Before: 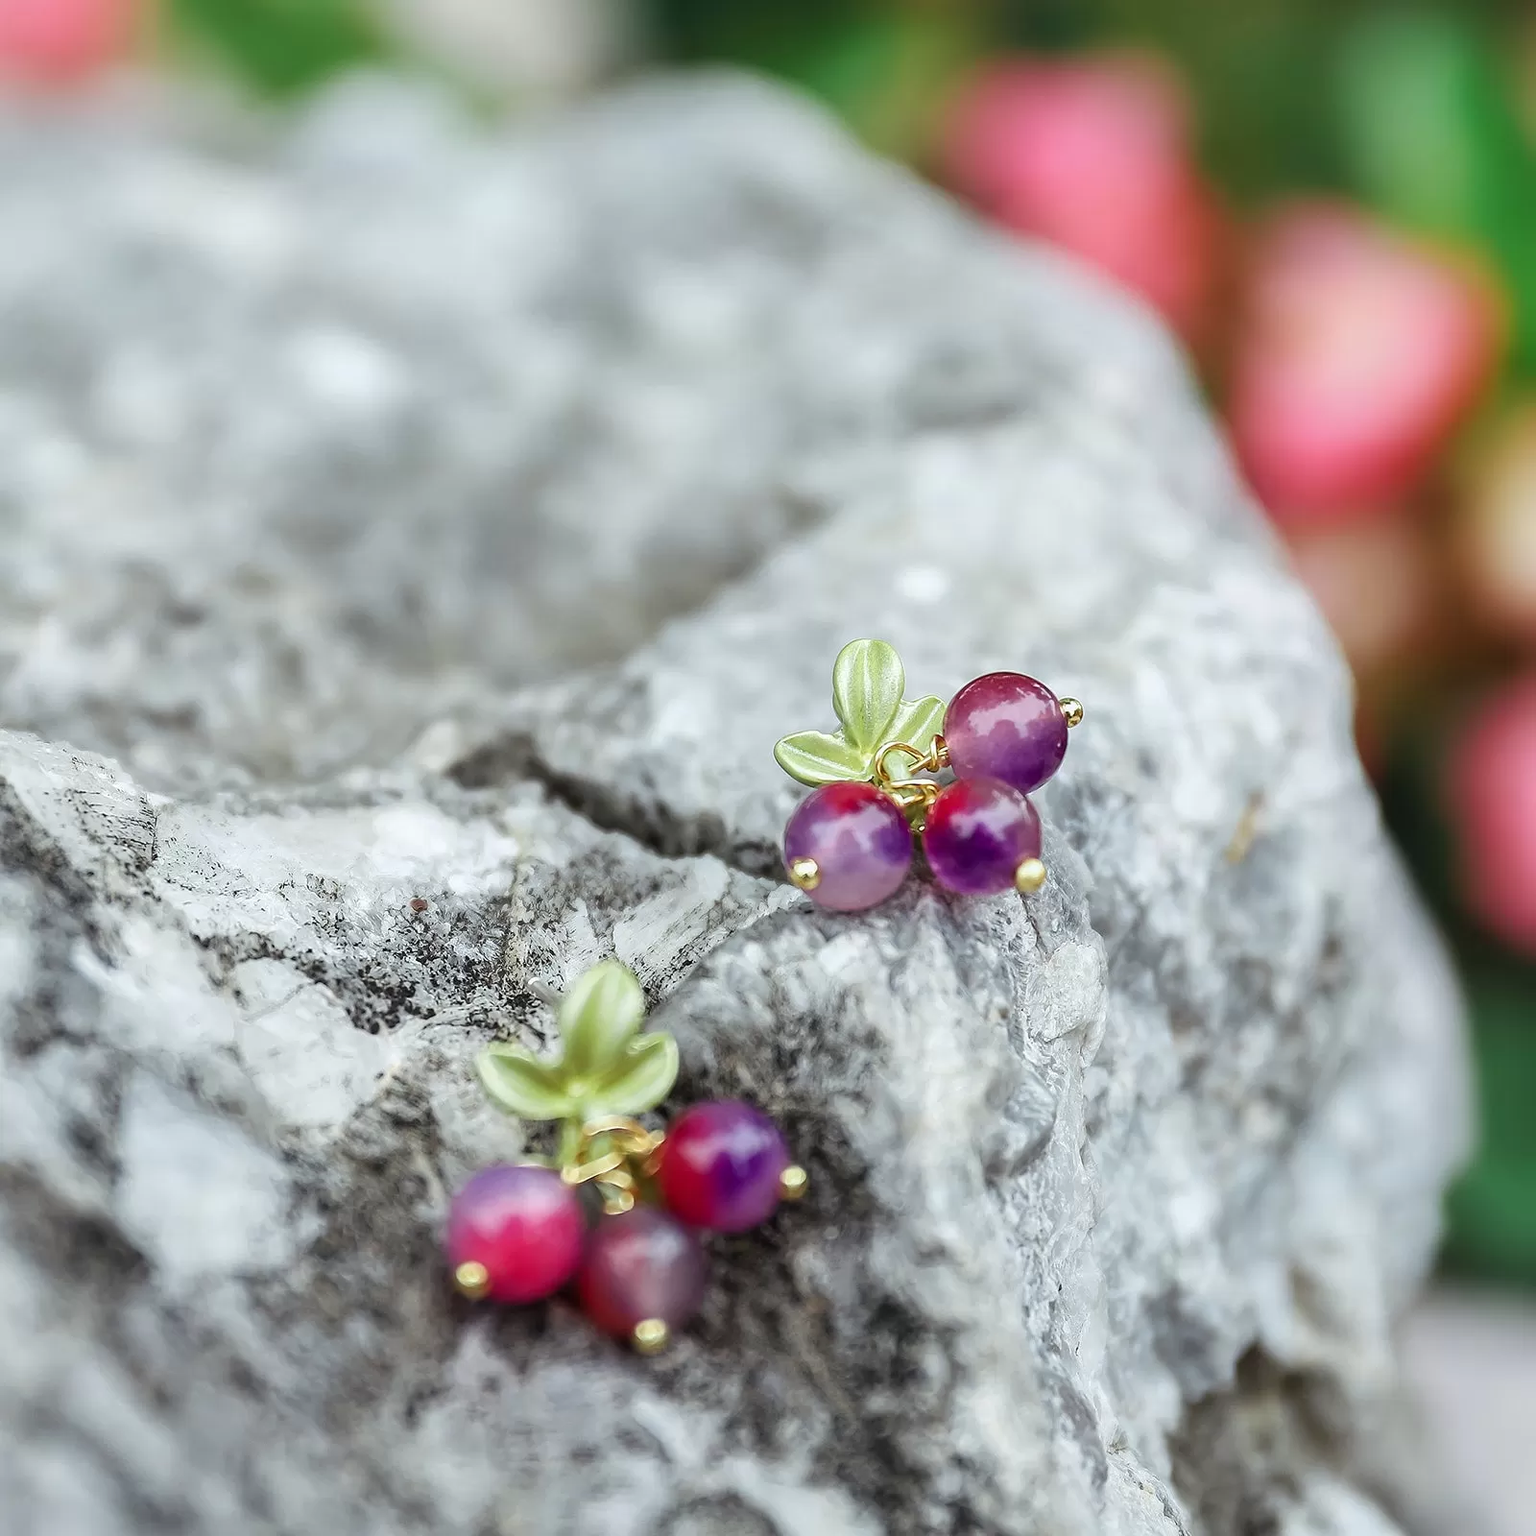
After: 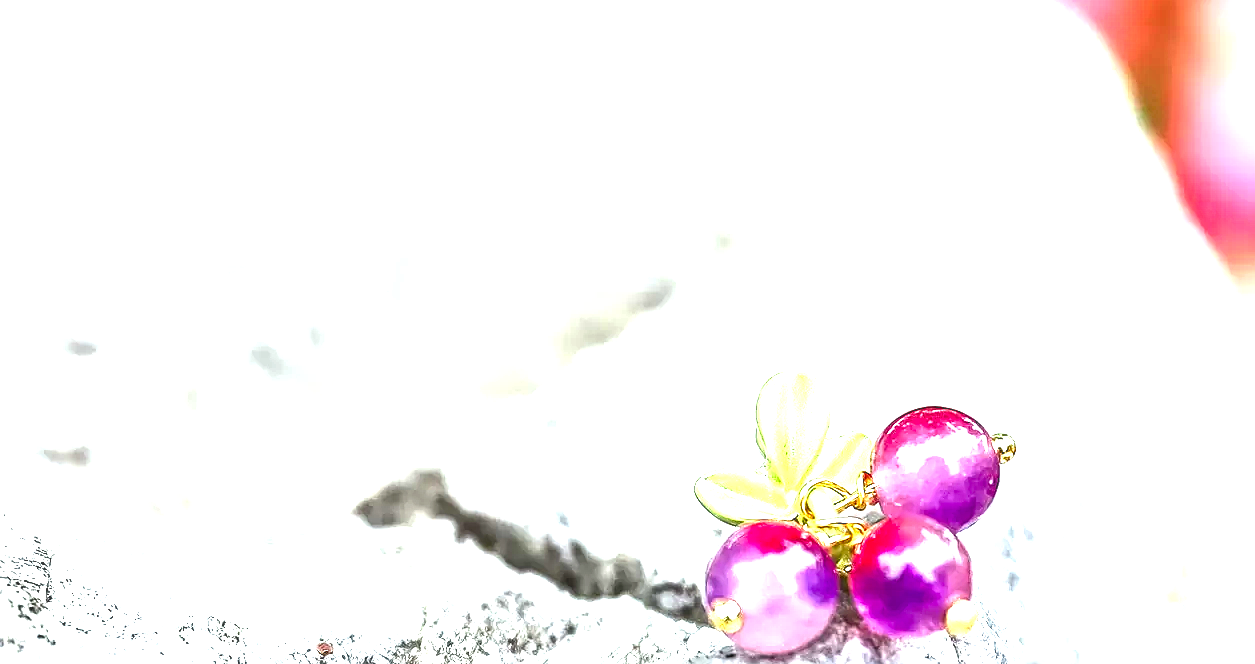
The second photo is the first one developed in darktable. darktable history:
levels: white 99.92%, levels [0, 0.281, 0.562]
shadows and highlights: shadows 19.92, highlights -20.42, soften with gaussian
tone equalizer: edges refinement/feathering 500, mask exposure compensation -1.57 EV, preserve details no
crop: left 7.012%, top 18.424%, right 14.509%, bottom 40.063%
local contrast: detail 117%
contrast brightness saturation: saturation 0.126
sharpen: on, module defaults
